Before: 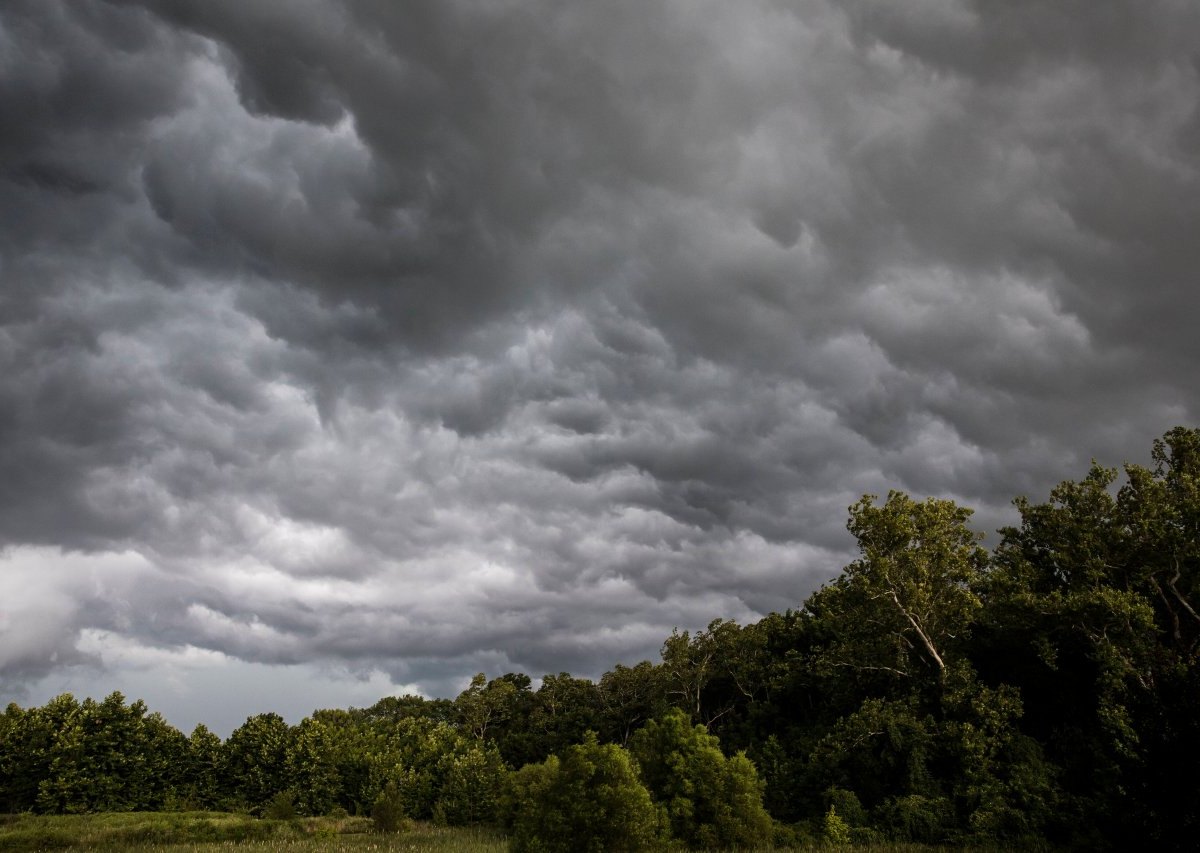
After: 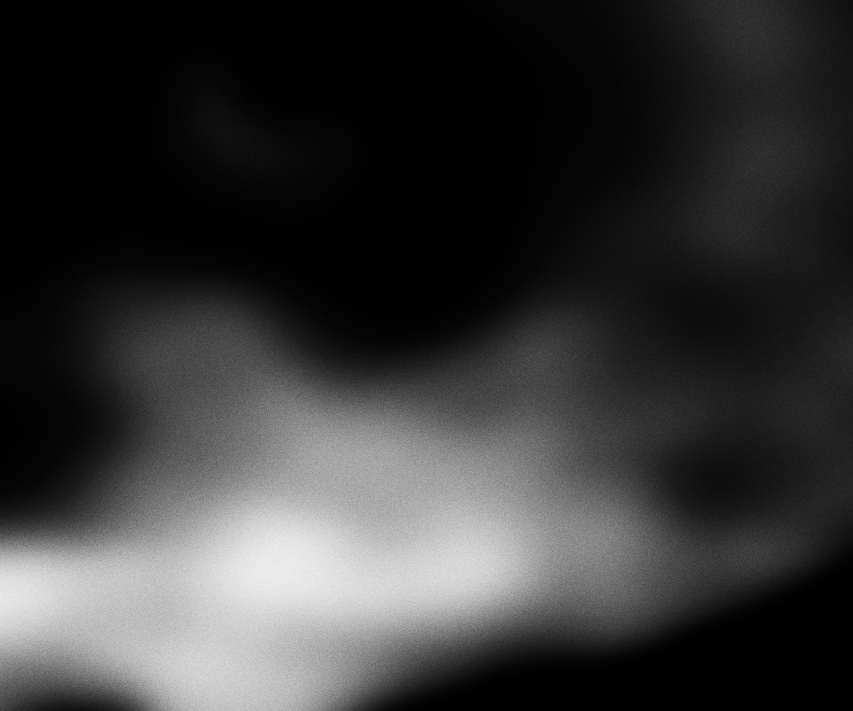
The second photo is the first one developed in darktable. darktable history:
color calibration: illuminant as shot in camera, x 0.383, y 0.38, temperature 3949.15 K, gamut compression 1.66
crop: right 28.885%, bottom 16.626%
graduated density: hue 238.83°, saturation 50%
grain: coarseness 0.09 ISO
contrast brightness saturation: saturation -1
filmic rgb: middle gray luminance 10%, black relative exposure -8.61 EV, white relative exposure 3.3 EV, threshold 6 EV, target black luminance 0%, hardness 5.2, latitude 44.69%, contrast 1.302, highlights saturation mix 5%, shadows ↔ highlights balance 24.64%, add noise in highlights 0, preserve chrominance no, color science v3 (2019), use custom middle-gray values true, iterations of high-quality reconstruction 0, contrast in highlights soft, enable highlight reconstruction true
lowpass: radius 31.92, contrast 1.72, brightness -0.98, saturation 0.94
